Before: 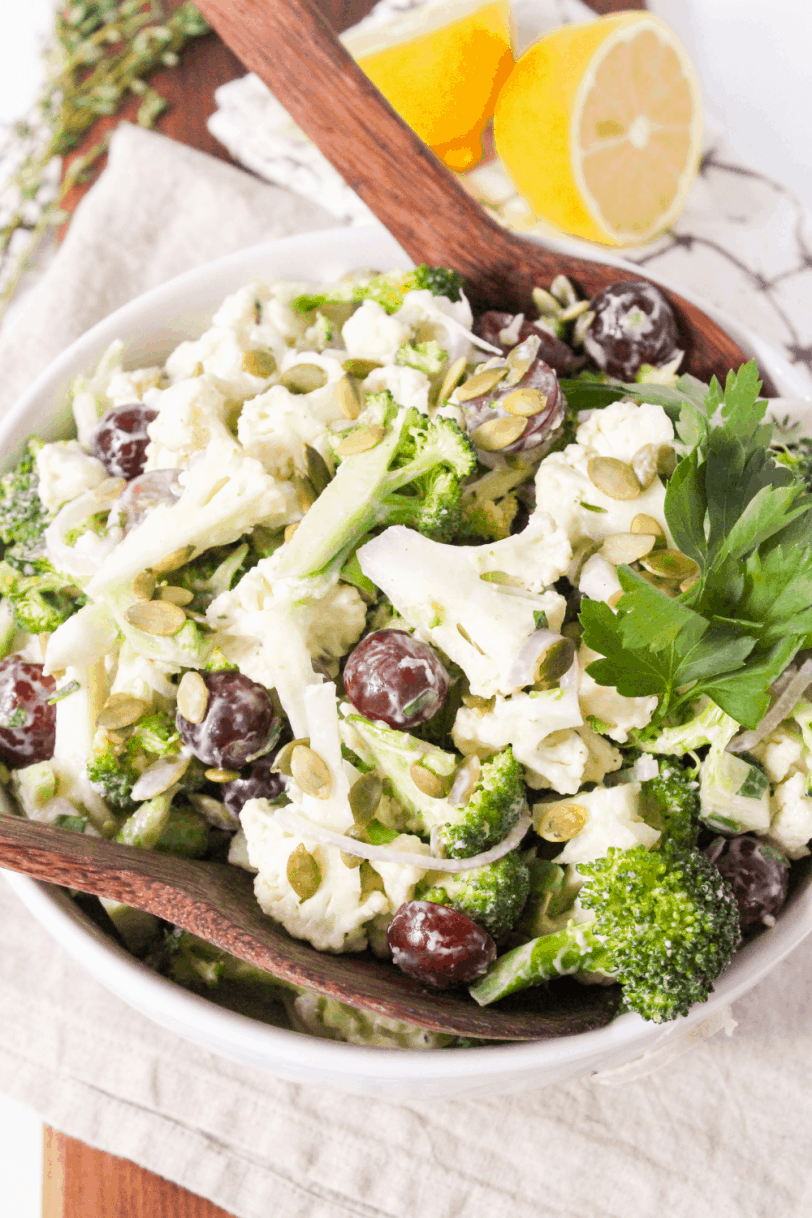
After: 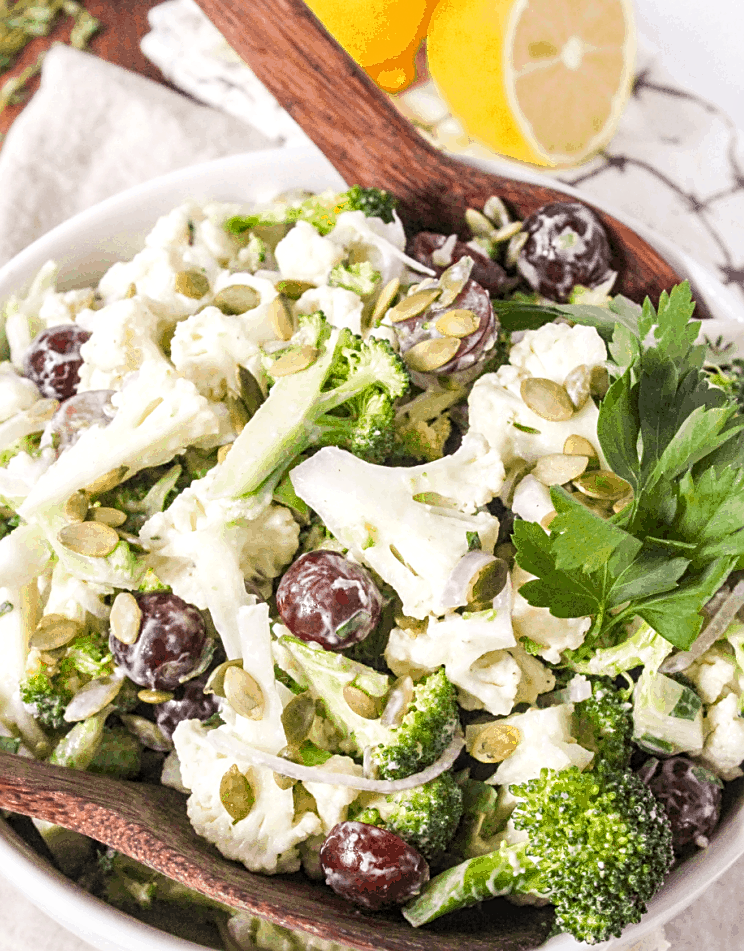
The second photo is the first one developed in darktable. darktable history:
exposure: black level correction -0.003, exposure 0.037 EV, compensate exposure bias true, compensate highlight preservation false
sharpen: on, module defaults
local contrast: detail 130%
crop: left 8.366%, top 6.549%, bottom 15.295%
